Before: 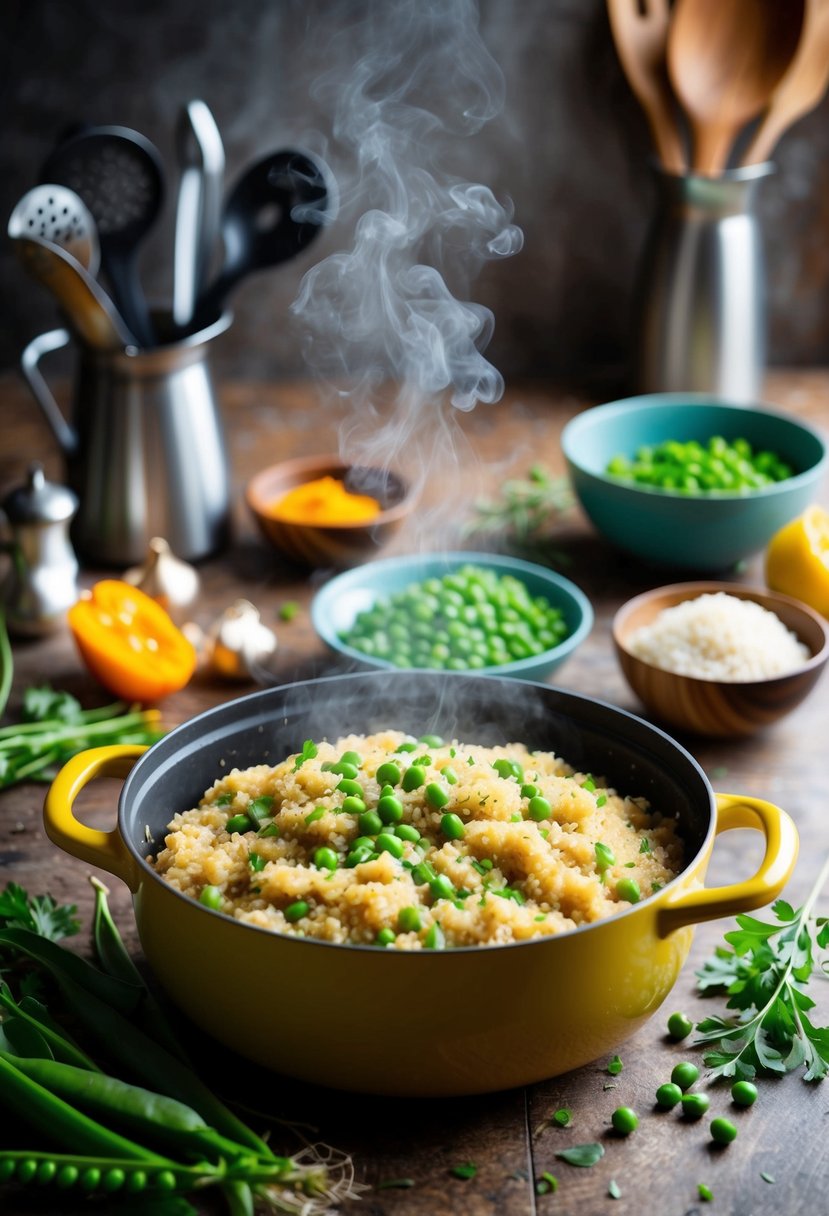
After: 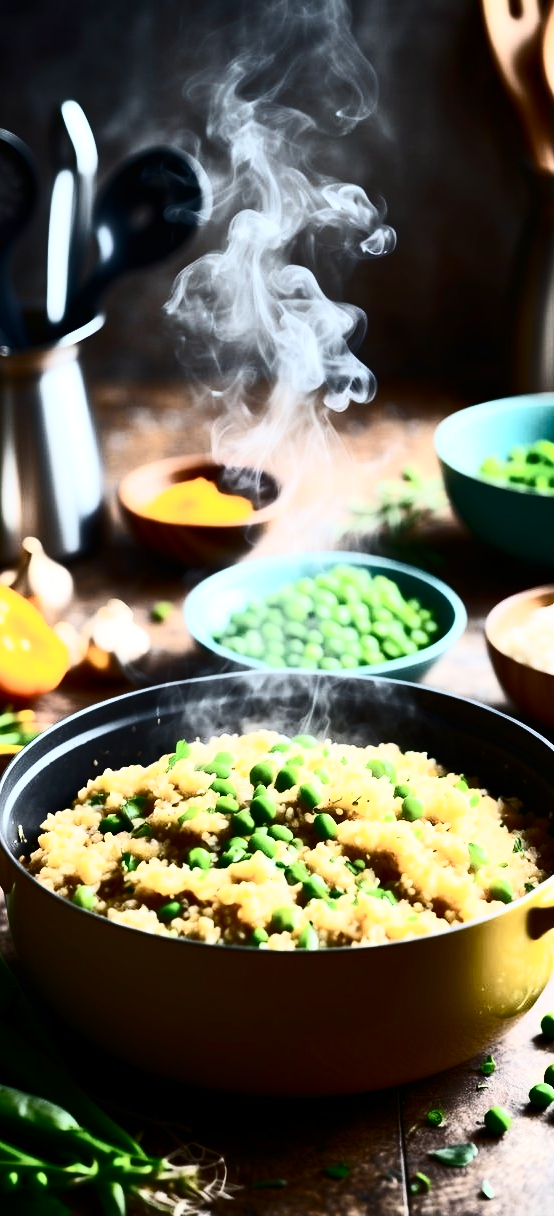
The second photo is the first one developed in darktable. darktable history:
contrast brightness saturation: contrast 0.924, brightness 0.2
crop: left 15.393%, right 17.754%
